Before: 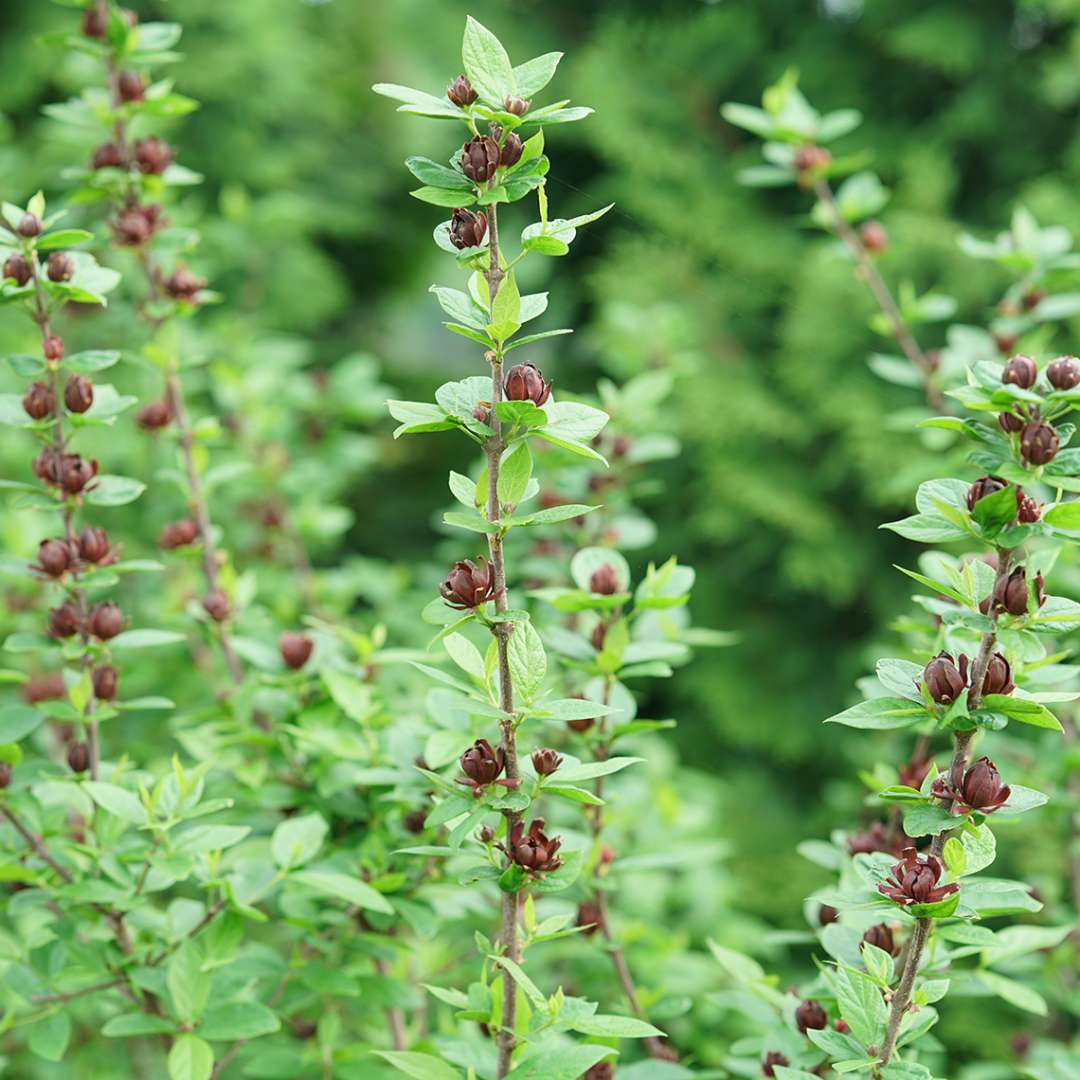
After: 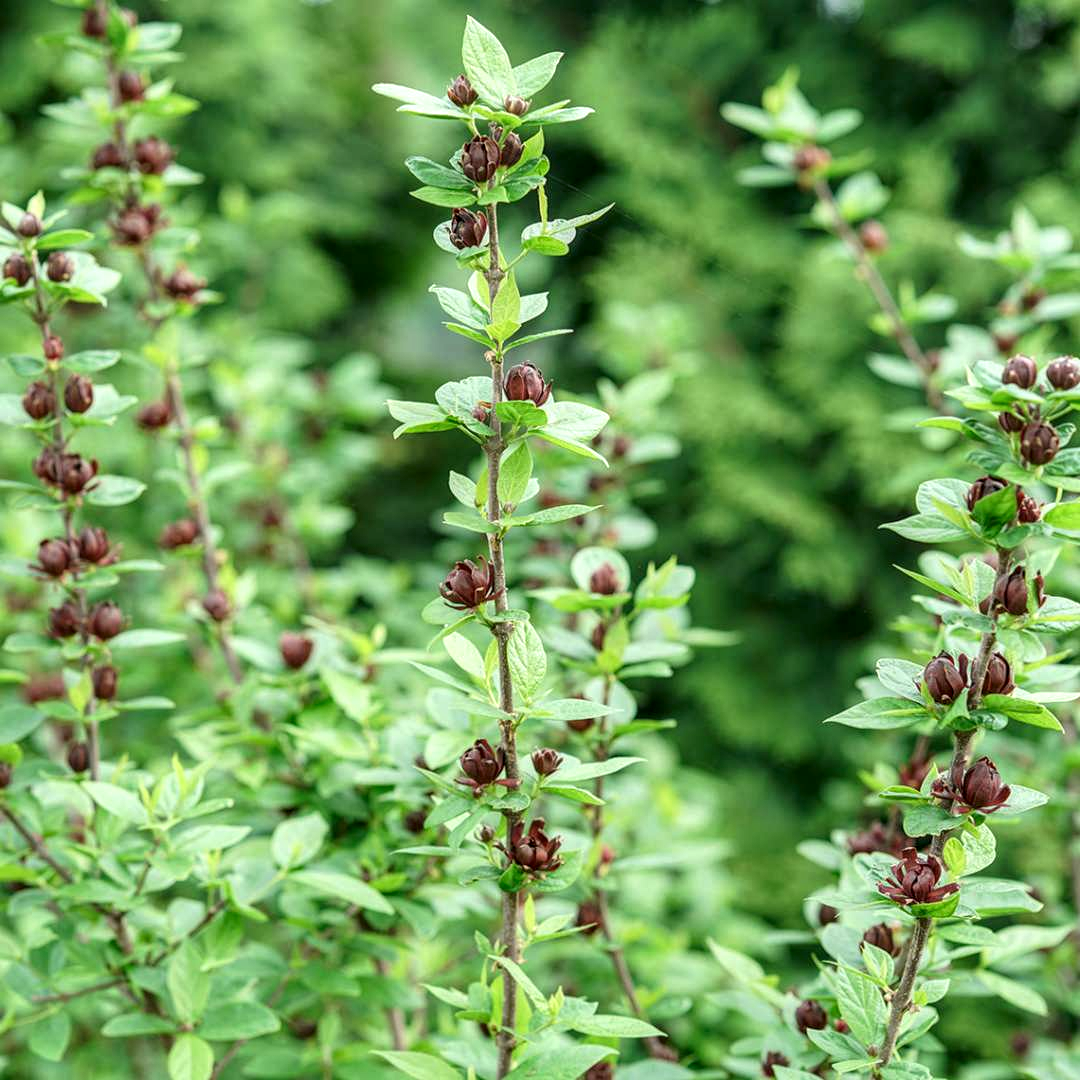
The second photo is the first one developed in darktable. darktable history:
local contrast: highlights 26%, detail 150%
